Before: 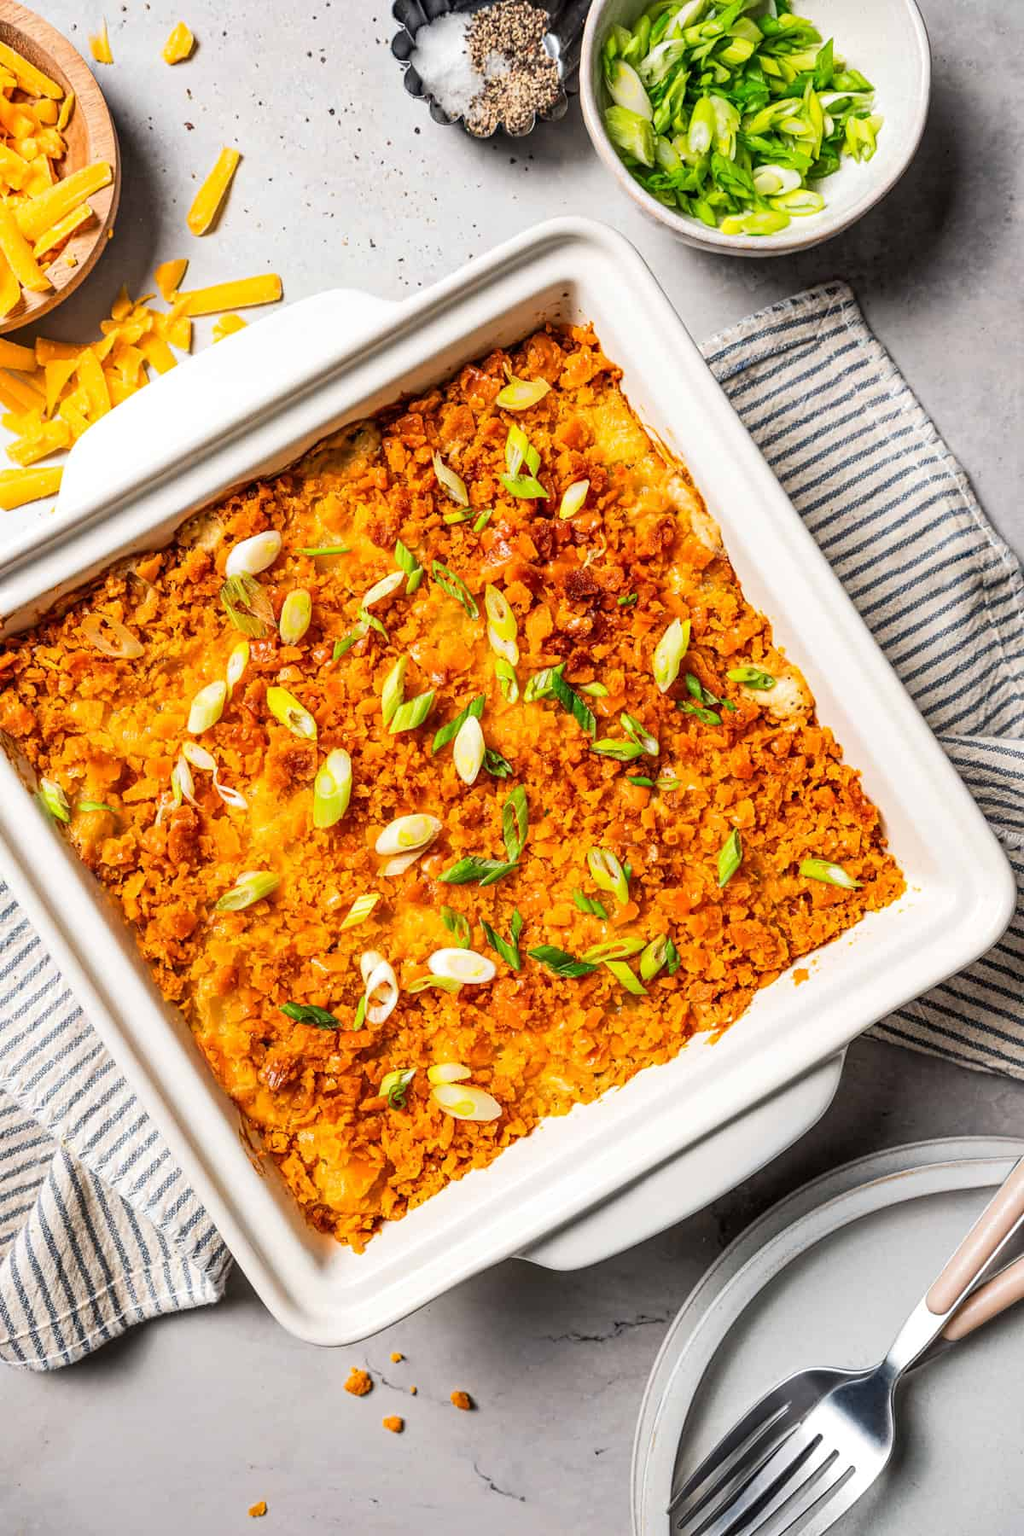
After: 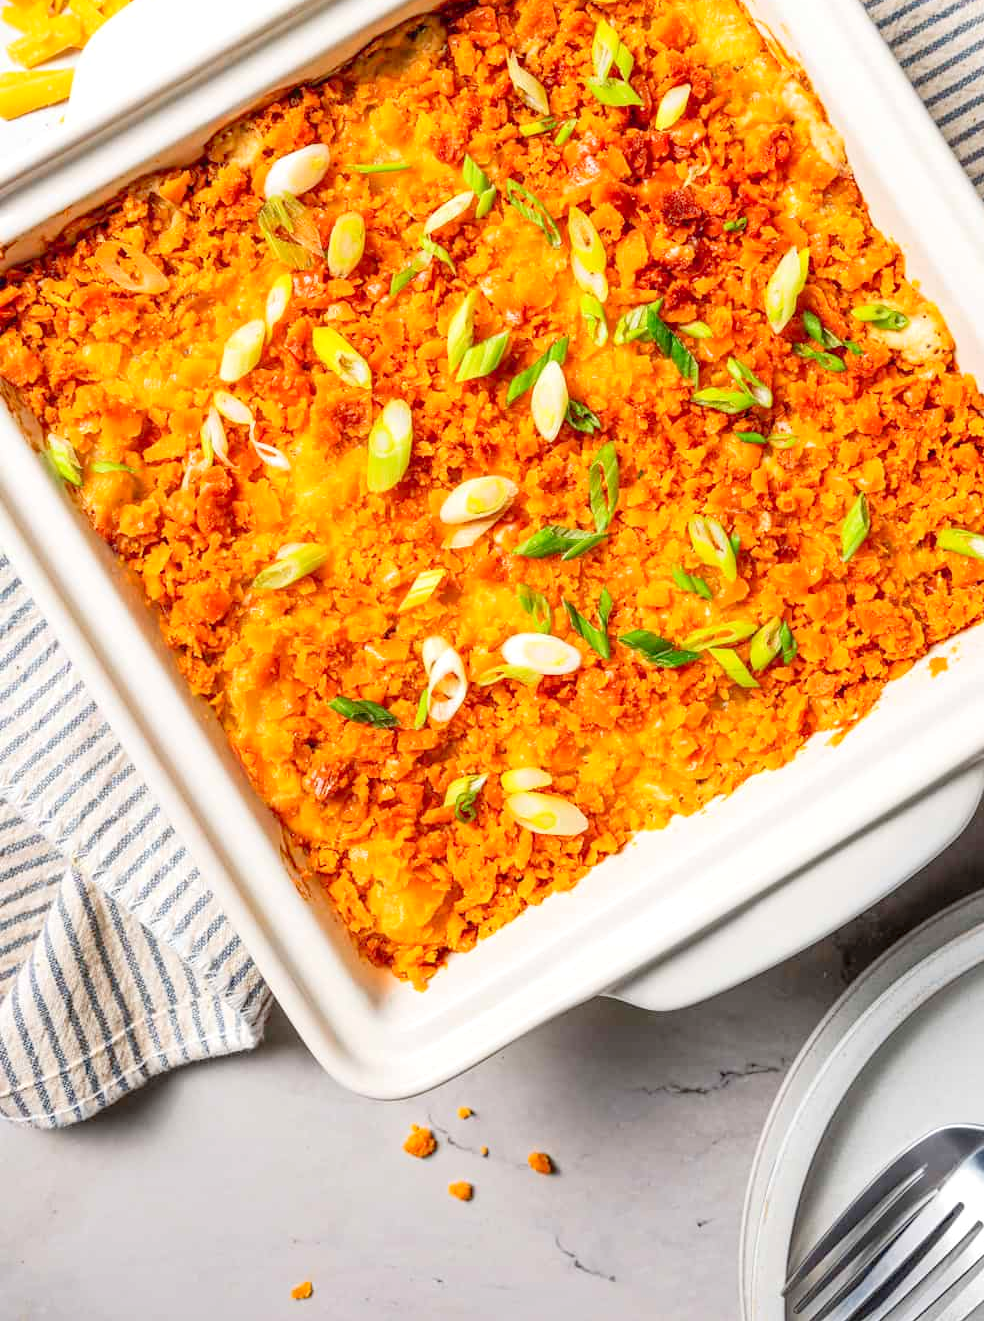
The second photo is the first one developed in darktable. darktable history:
levels: levels [0, 0.43, 0.984]
crop: top 26.581%, right 17.967%
